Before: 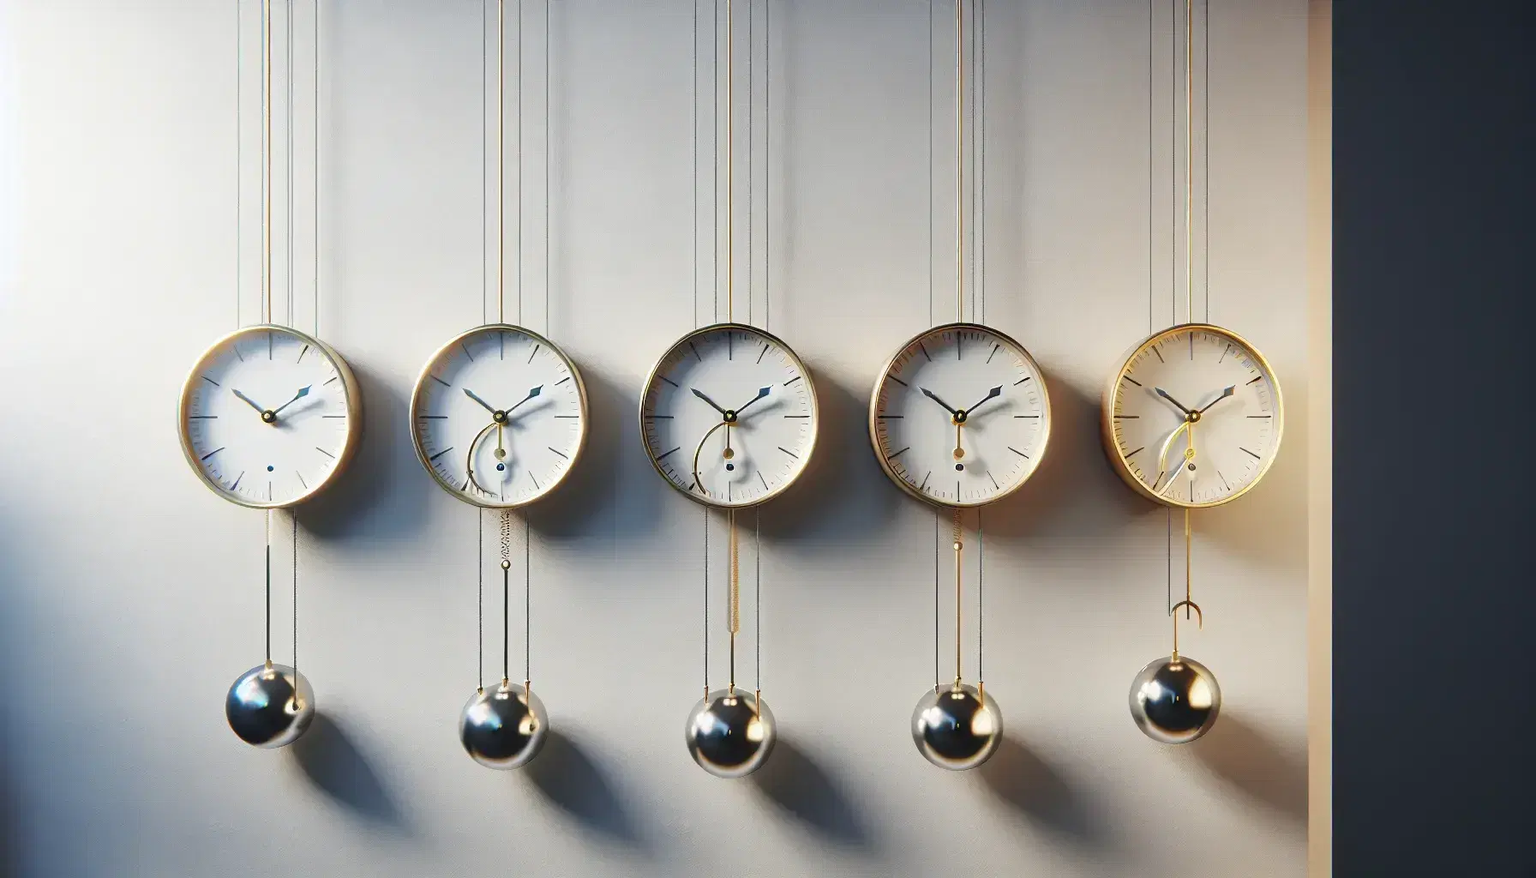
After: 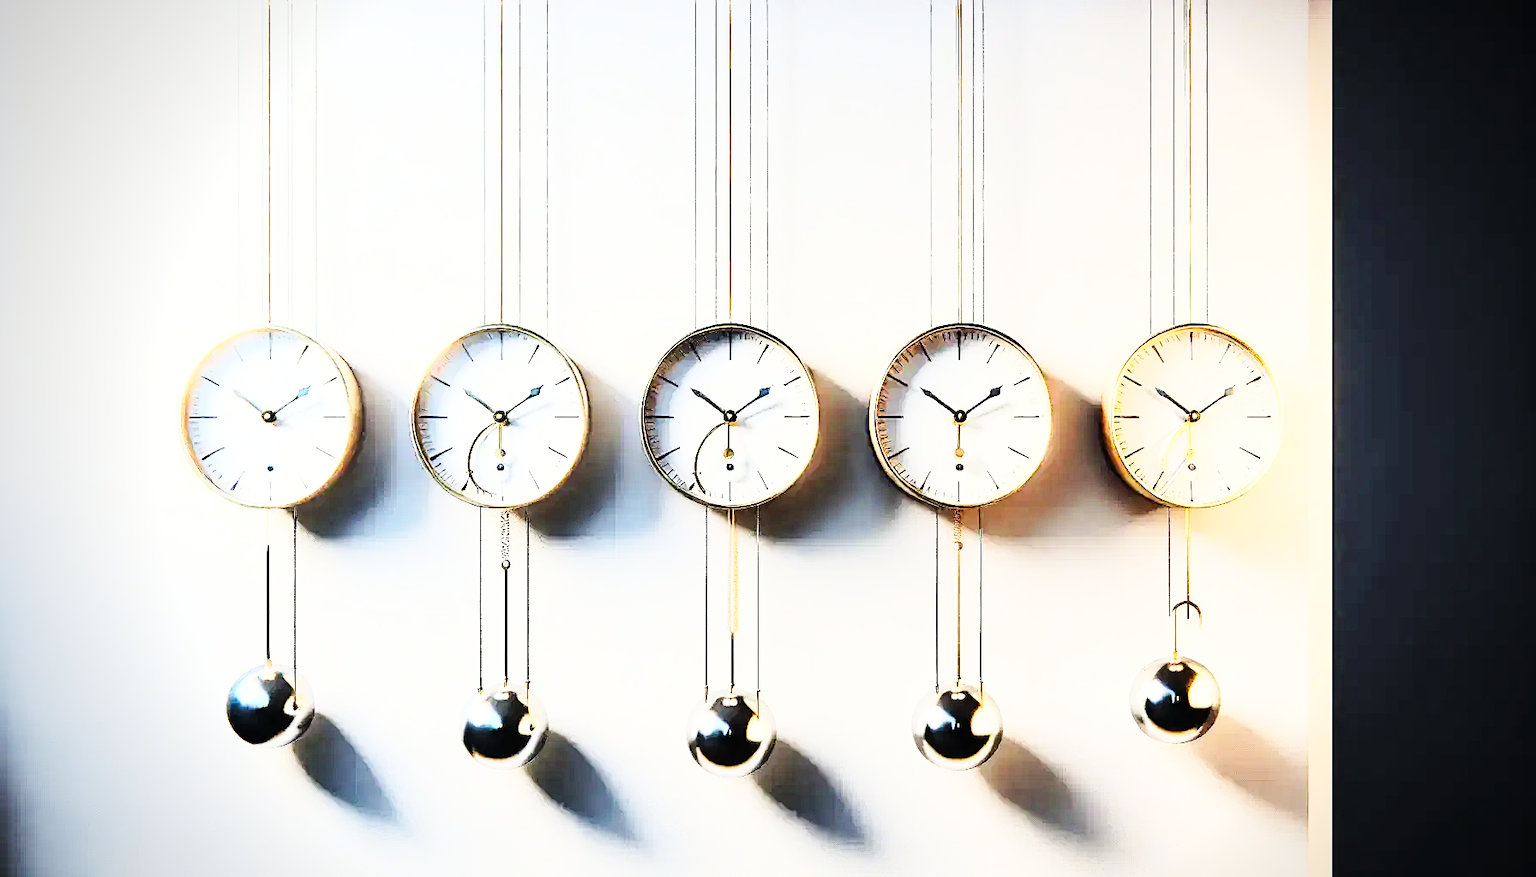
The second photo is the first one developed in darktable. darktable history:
rgb curve: curves: ch0 [(0, 0) (0.21, 0.15) (0.24, 0.21) (0.5, 0.75) (0.75, 0.96) (0.89, 0.99) (1, 1)]; ch1 [(0, 0.02) (0.21, 0.13) (0.25, 0.2) (0.5, 0.67) (0.75, 0.9) (0.89, 0.97) (1, 1)]; ch2 [(0, 0.02) (0.21, 0.13) (0.25, 0.2) (0.5, 0.67) (0.75, 0.9) (0.89, 0.97) (1, 1)], compensate middle gray true
sharpen: on, module defaults
base curve: curves: ch0 [(0, 0) (0.032, 0.025) (0.121, 0.166) (0.206, 0.329) (0.605, 0.79) (1, 1)], preserve colors none
exposure: black level correction 0.003, exposure 0.383 EV, compensate highlight preservation false
vignetting: width/height ratio 1.094
